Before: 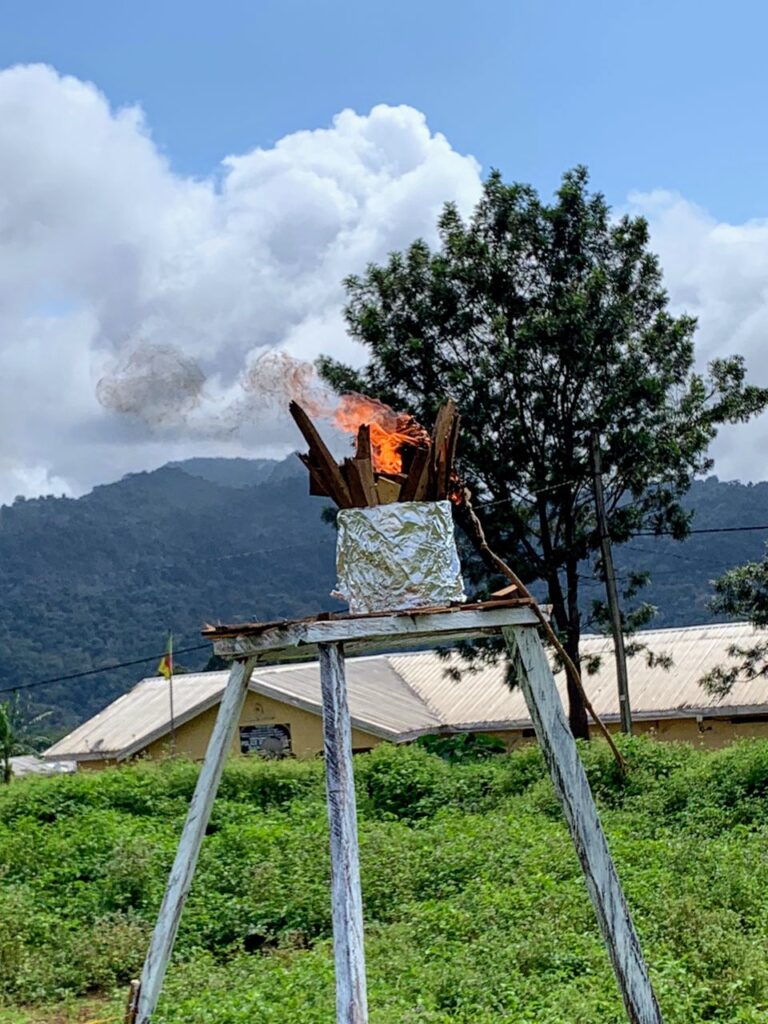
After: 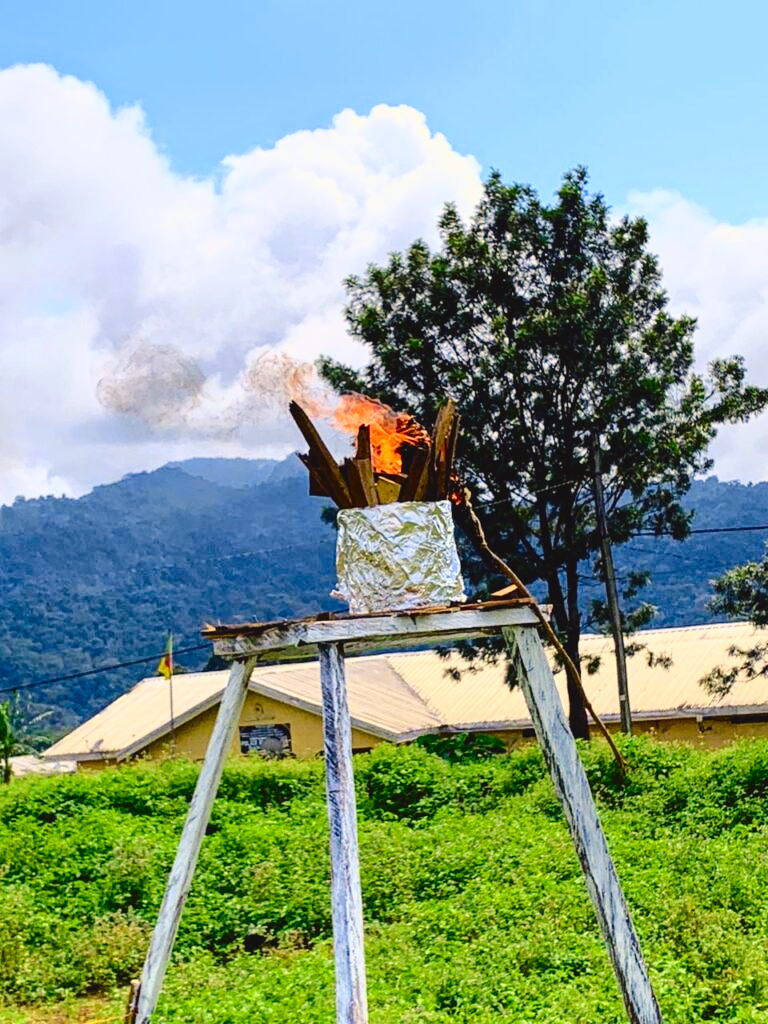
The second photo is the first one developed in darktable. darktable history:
tone curve: curves: ch0 [(0, 0.019) (0.078, 0.058) (0.223, 0.217) (0.424, 0.553) (0.631, 0.764) (0.816, 0.932) (1, 1)]; ch1 [(0, 0) (0.262, 0.227) (0.417, 0.386) (0.469, 0.467) (0.502, 0.503) (0.544, 0.548) (0.57, 0.579) (0.608, 0.62) (0.65, 0.68) (0.994, 0.987)]; ch2 [(0, 0) (0.262, 0.188) (0.5, 0.504) (0.553, 0.592) (0.599, 0.653) (1, 1)], color space Lab, independent channels, preserve colors none
color balance rgb: shadows lift › chroma 2%, shadows lift › hue 247.2°, power › chroma 0.3%, power › hue 25.2°, highlights gain › chroma 3%, highlights gain › hue 60°, global offset › luminance 0.75%, perceptual saturation grading › global saturation 20%, perceptual saturation grading › highlights -20%, perceptual saturation grading › shadows 30%, global vibrance 20%
